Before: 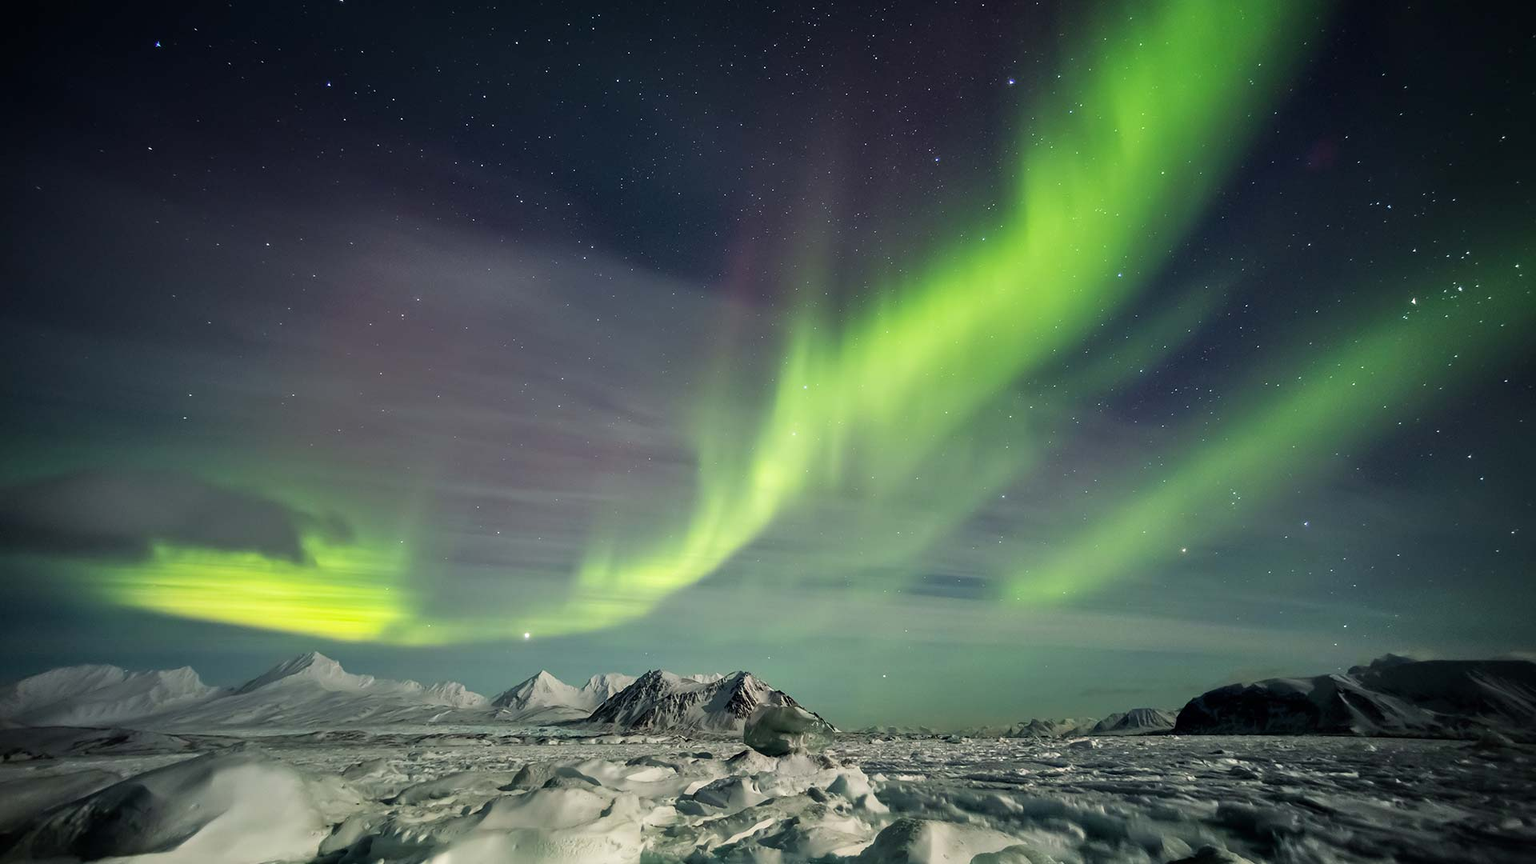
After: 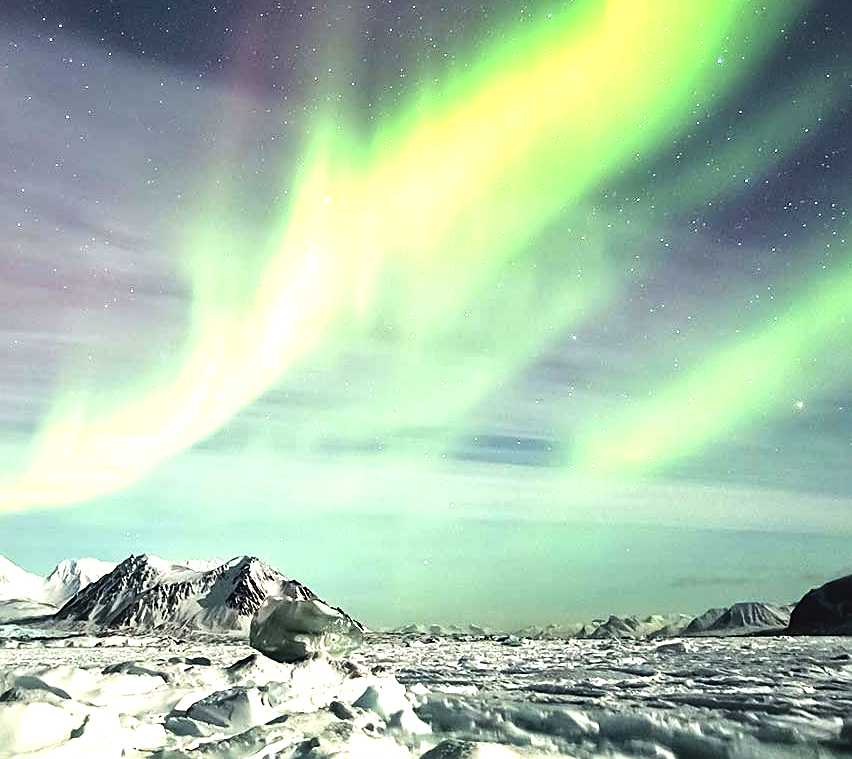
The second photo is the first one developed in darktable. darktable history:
crop: left 35.432%, top 26.233%, right 20.145%, bottom 3.432%
exposure: black level correction -0.005, exposure 1.002 EV, compensate highlight preservation false
sharpen: on, module defaults
tone equalizer: -8 EV -0.75 EV, -7 EV -0.7 EV, -6 EV -0.6 EV, -5 EV -0.4 EV, -3 EV 0.4 EV, -2 EV 0.6 EV, -1 EV 0.7 EV, +0 EV 0.75 EV, edges refinement/feathering 500, mask exposure compensation -1.57 EV, preserve details no
